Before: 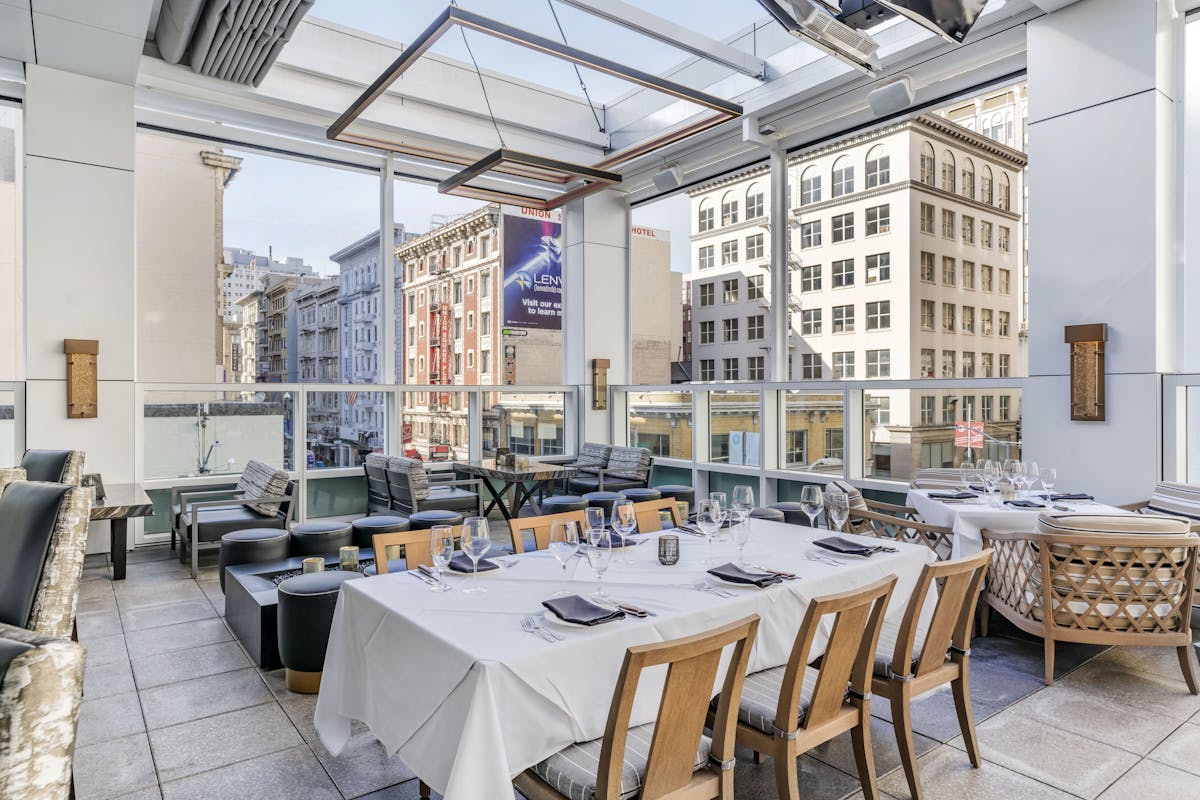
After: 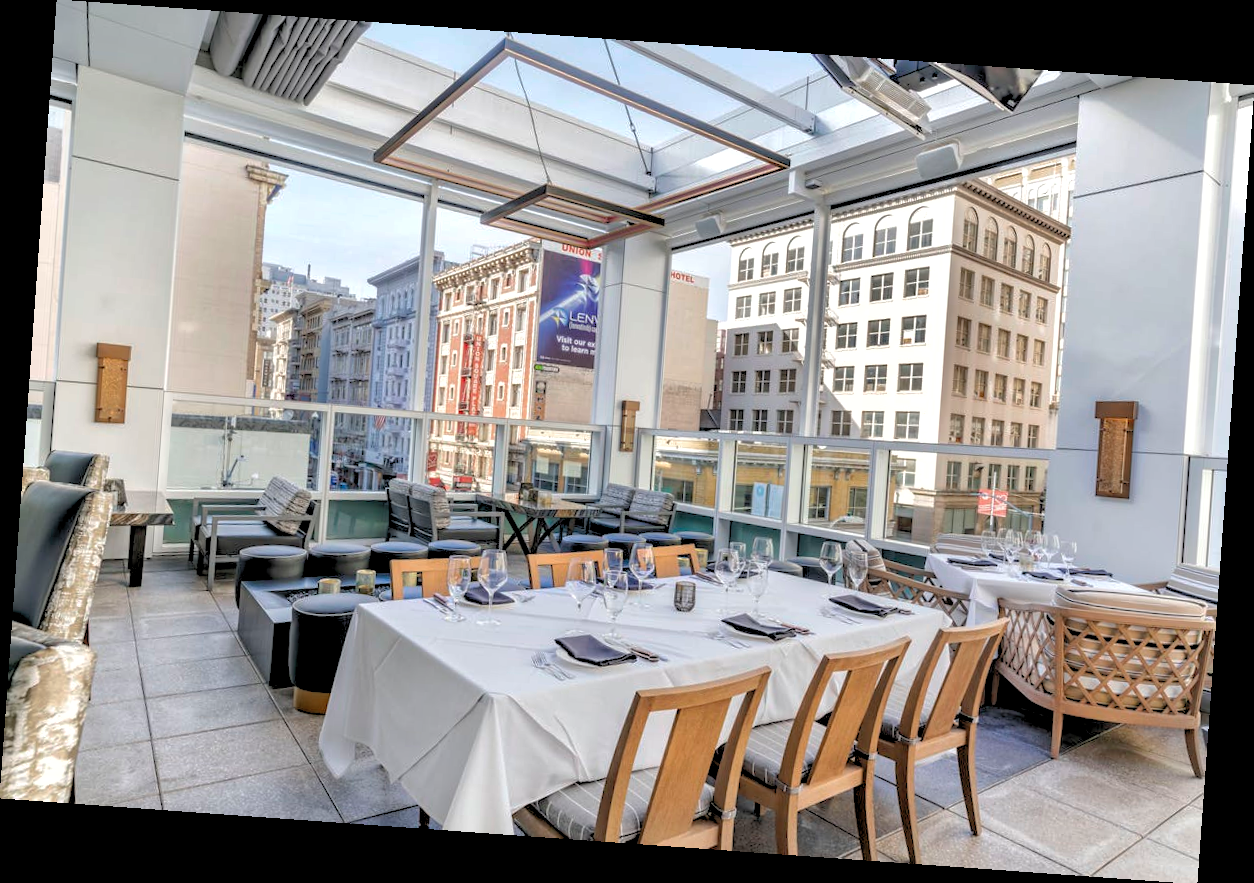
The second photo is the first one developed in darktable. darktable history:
rgb levels: levels [[0.01, 0.419, 0.839], [0, 0.5, 1], [0, 0.5, 1]]
shadows and highlights: on, module defaults
rotate and perspective: rotation 4.1°, automatic cropping off
